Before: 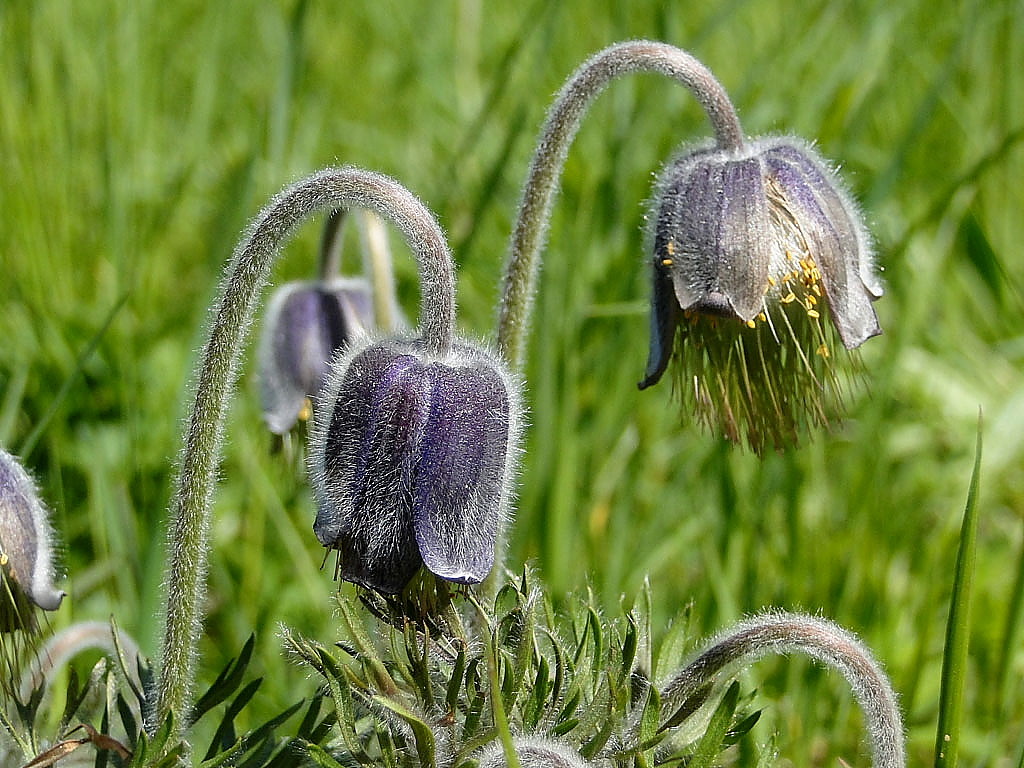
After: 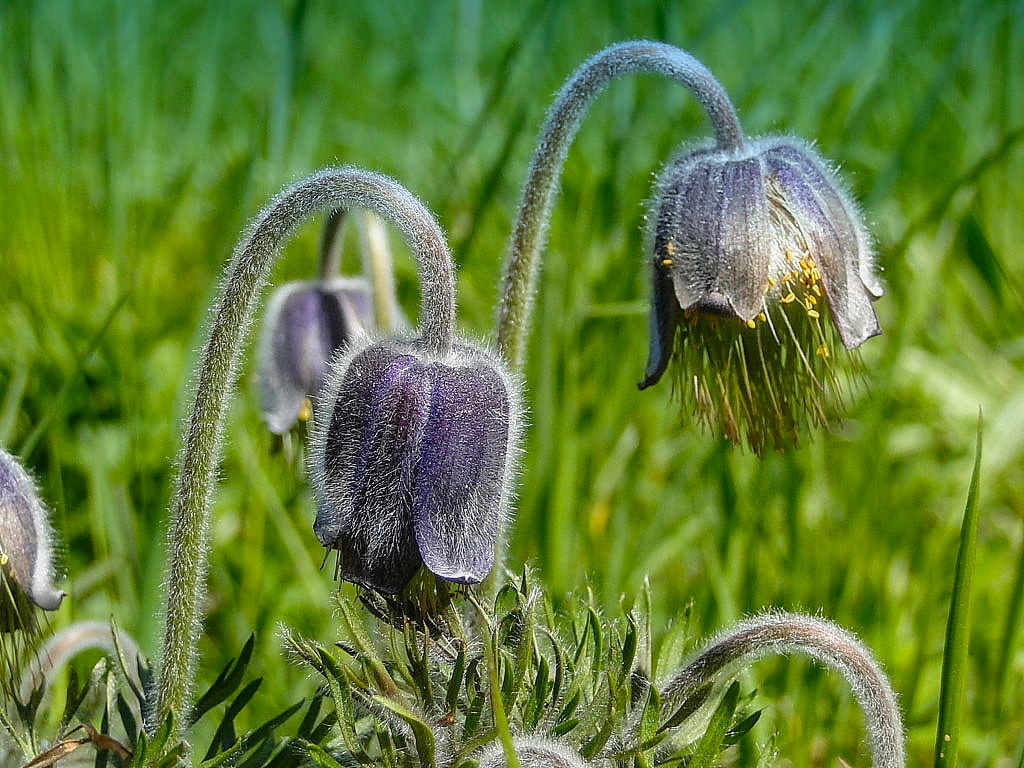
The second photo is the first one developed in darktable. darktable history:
graduated density: density 2.02 EV, hardness 44%, rotation 0.374°, offset 8.21, hue 208.8°, saturation 97%
color balance: output saturation 110%
shadows and highlights: shadows 20.91, highlights -82.73, soften with gaussian
local contrast: detail 110%
